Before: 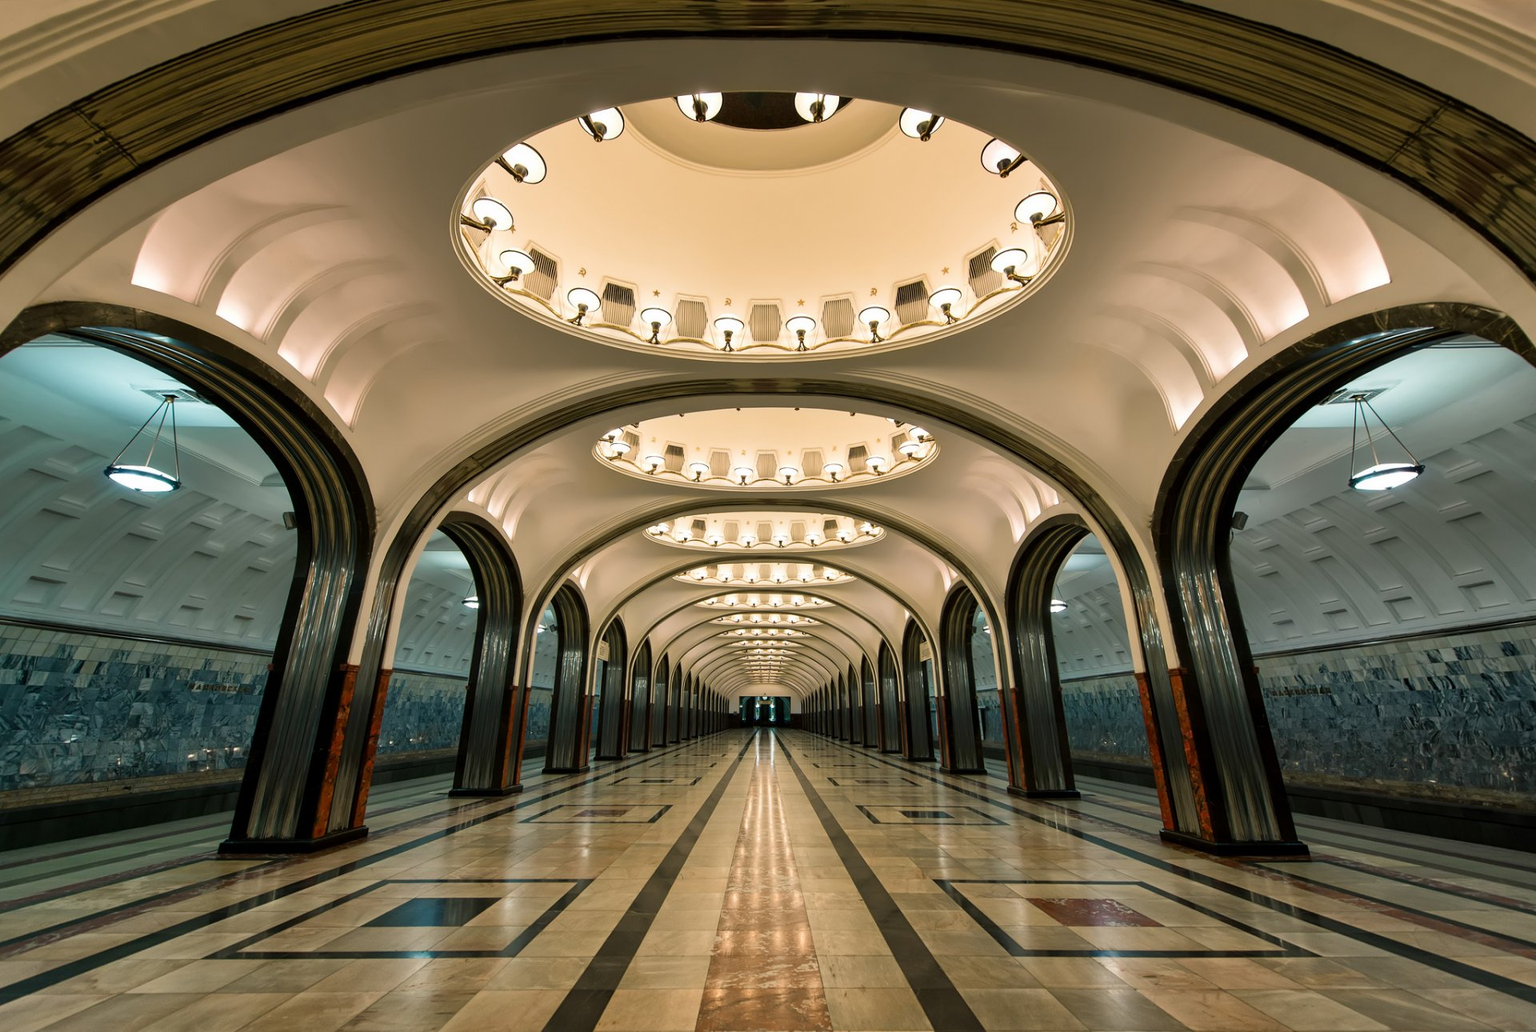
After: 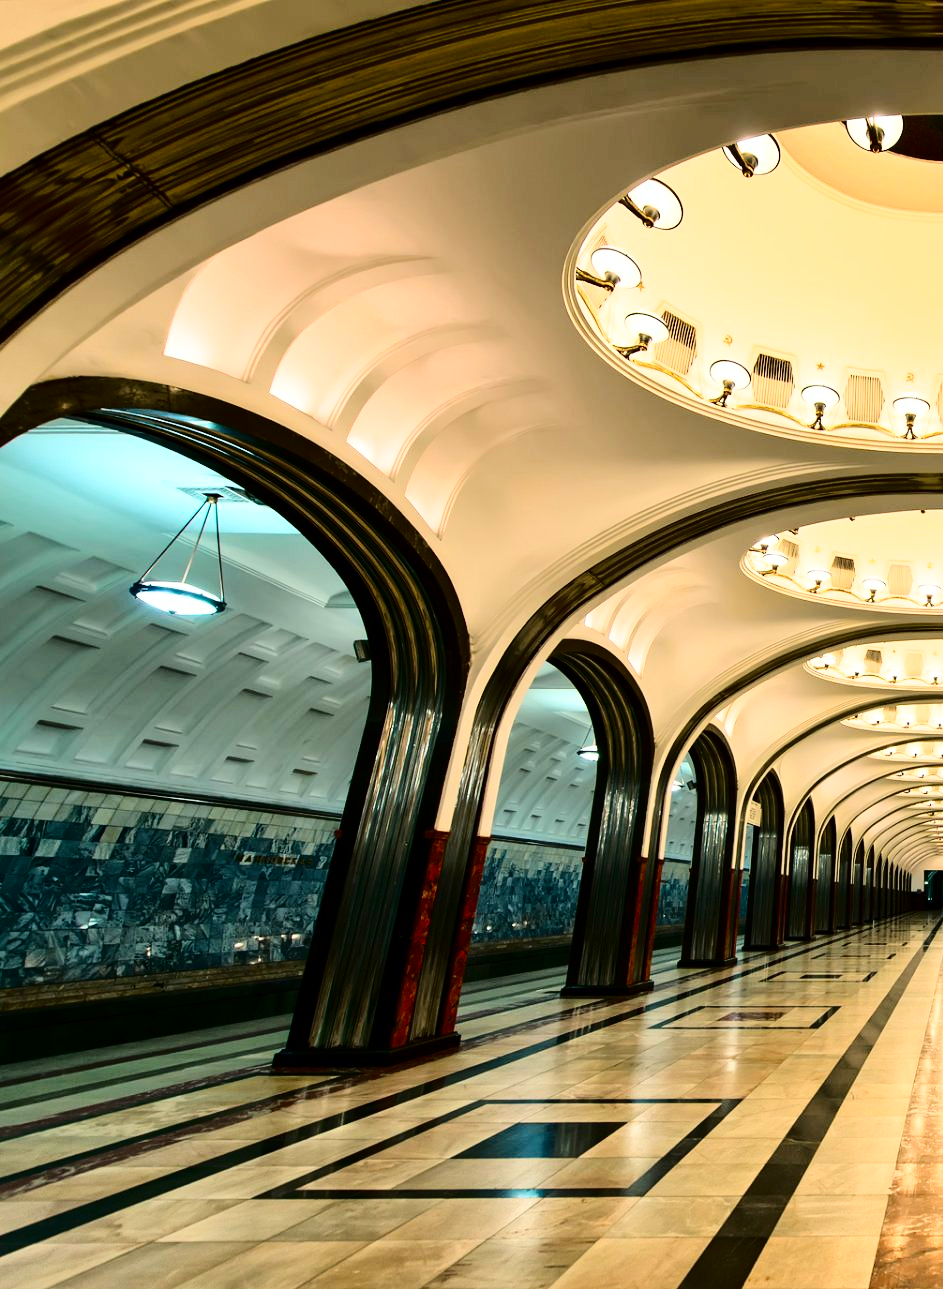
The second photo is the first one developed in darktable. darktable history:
crop and rotate: left 0%, top 0%, right 50.845%
contrast brightness saturation: contrast 0.19, brightness -0.11, saturation 0.21
base curve: curves: ch0 [(0, 0) (0.032, 0.037) (0.105, 0.228) (0.435, 0.76) (0.856, 0.983) (1, 1)]
